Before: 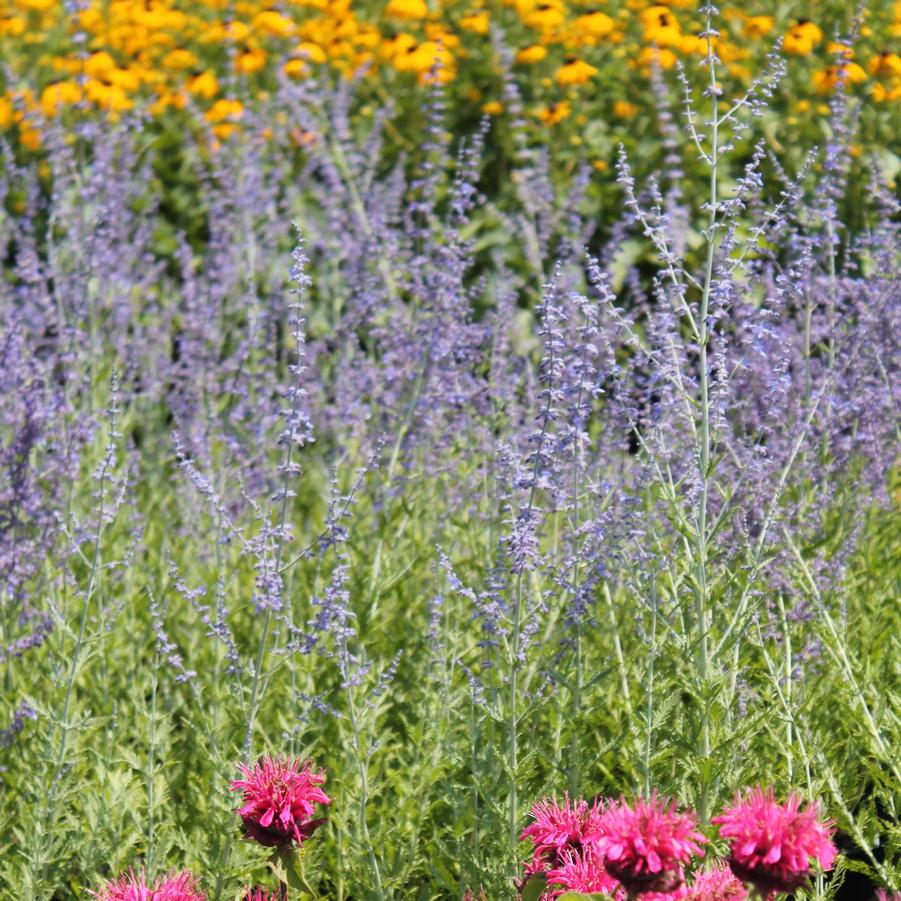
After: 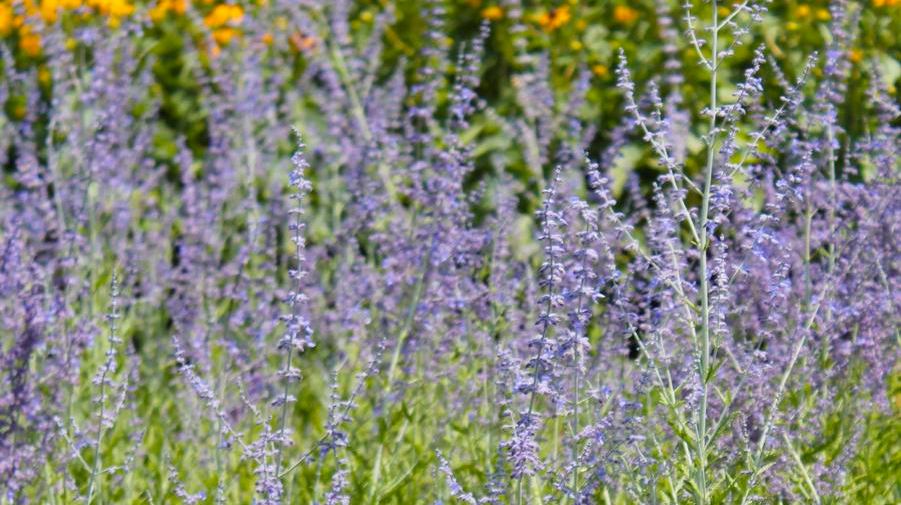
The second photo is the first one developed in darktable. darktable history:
crop and rotate: top 10.605%, bottom 33.274%
color balance rgb: linear chroma grading › shadows -8%, linear chroma grading › global chroma 10%, perceptual saturation grading › global saturation 2%, perceptual saturation grading › highlights -2%, perceptual saturation grading › mid-tones 4%, perceptual saturation grading › shadows 8%, perceptual brilliance grading › global brilliance 2%, perceptual brilliance grading › highlights -4%, global vibrance 16%, saturation formula JzAzBz (2021)
